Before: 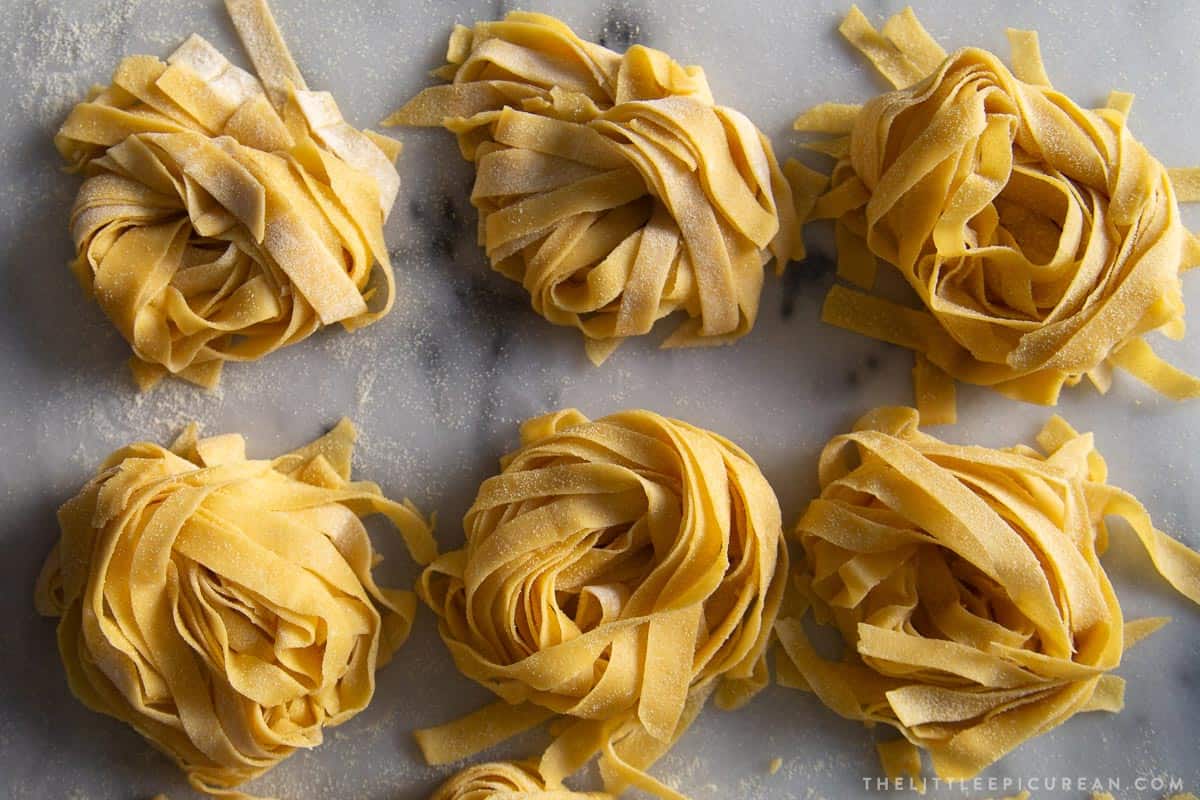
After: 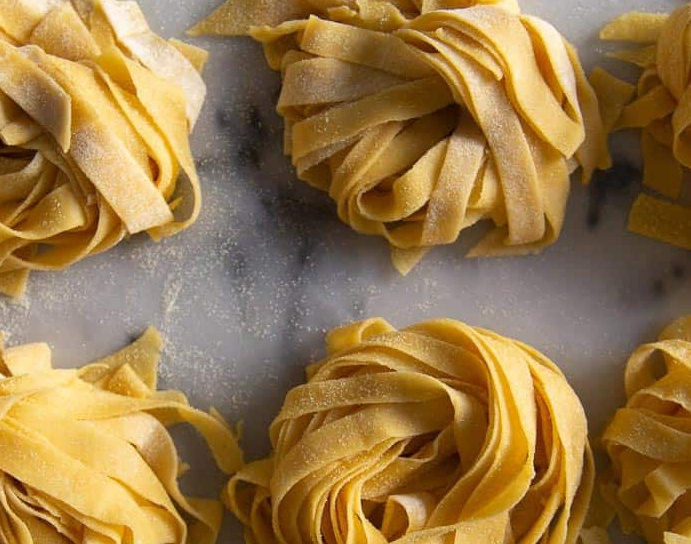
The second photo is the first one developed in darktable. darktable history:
crop: left 16.233%, top 11.477%, right 26.137%, bottom 20.45%
